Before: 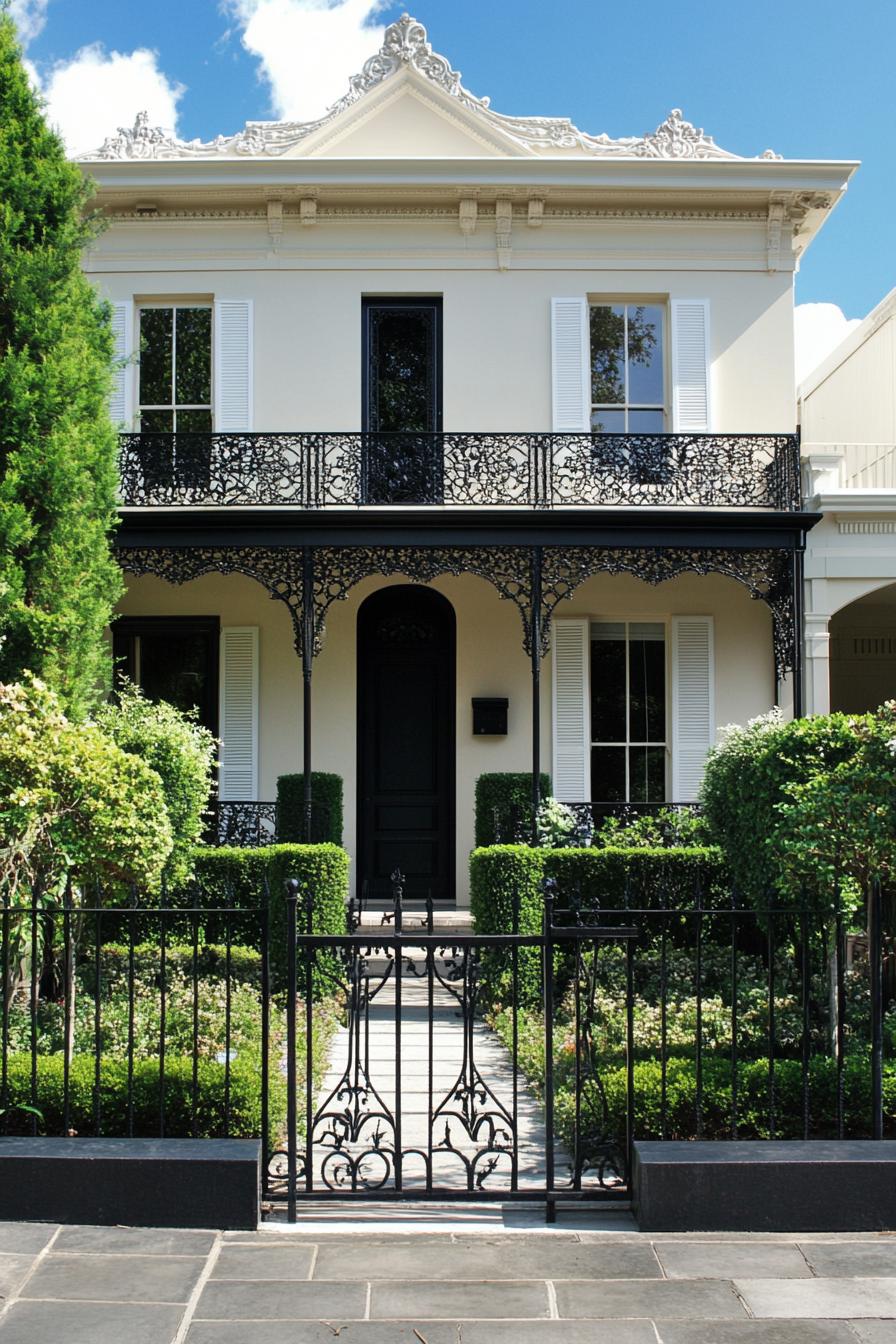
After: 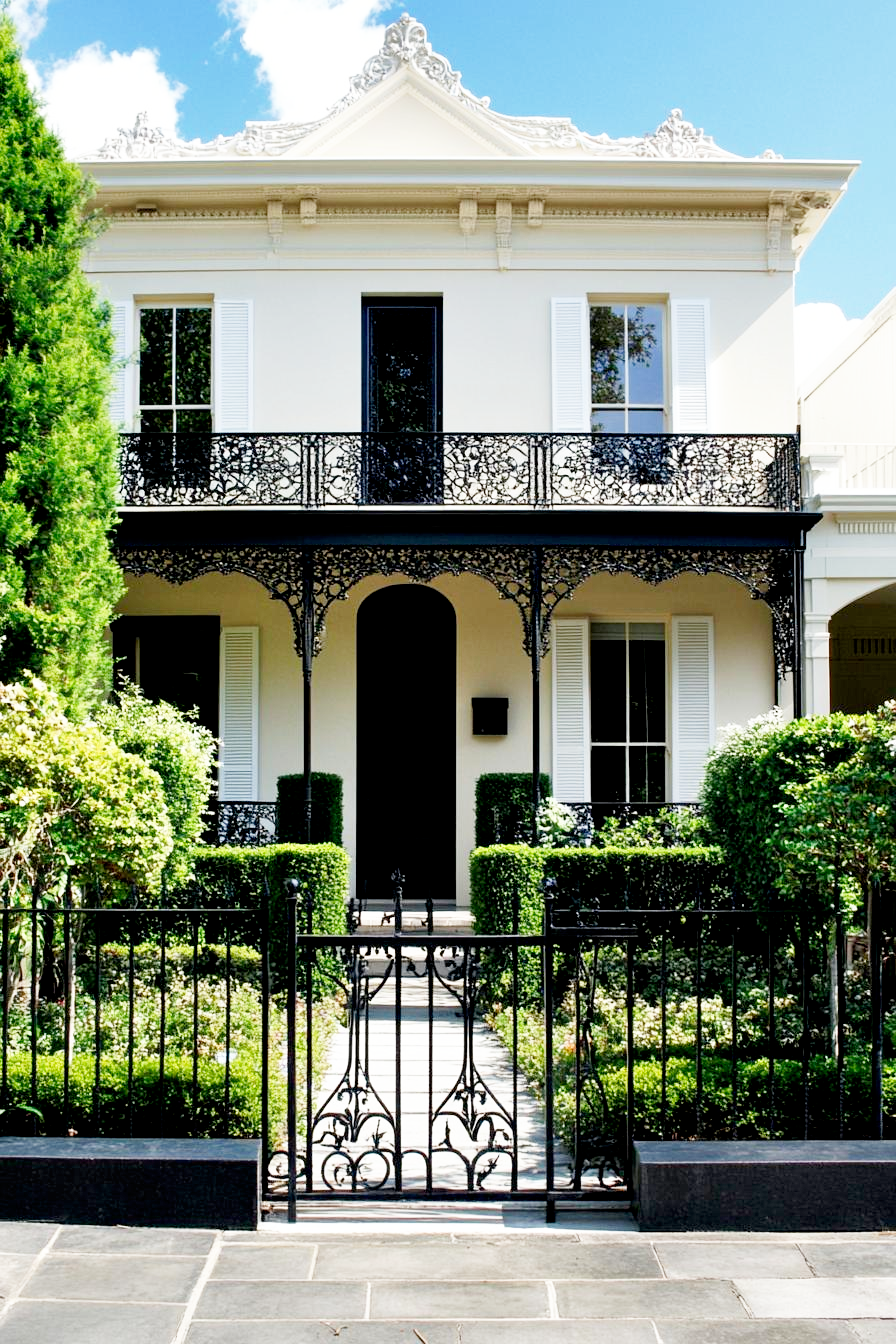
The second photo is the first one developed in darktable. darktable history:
base curve: curves: ch0 [(0, 0) (0.005, 0.002) (0.15, 0.3) (0.4, 0.7) (0.75, 0.95) (1, 1)], exposure shift 0.582, preserve colors none
exposure: black level correction 0.009, exposure 0.016 EV, compensate highlight preservation false
shadows and highlights: shadows 25.72, highlights -23.9
